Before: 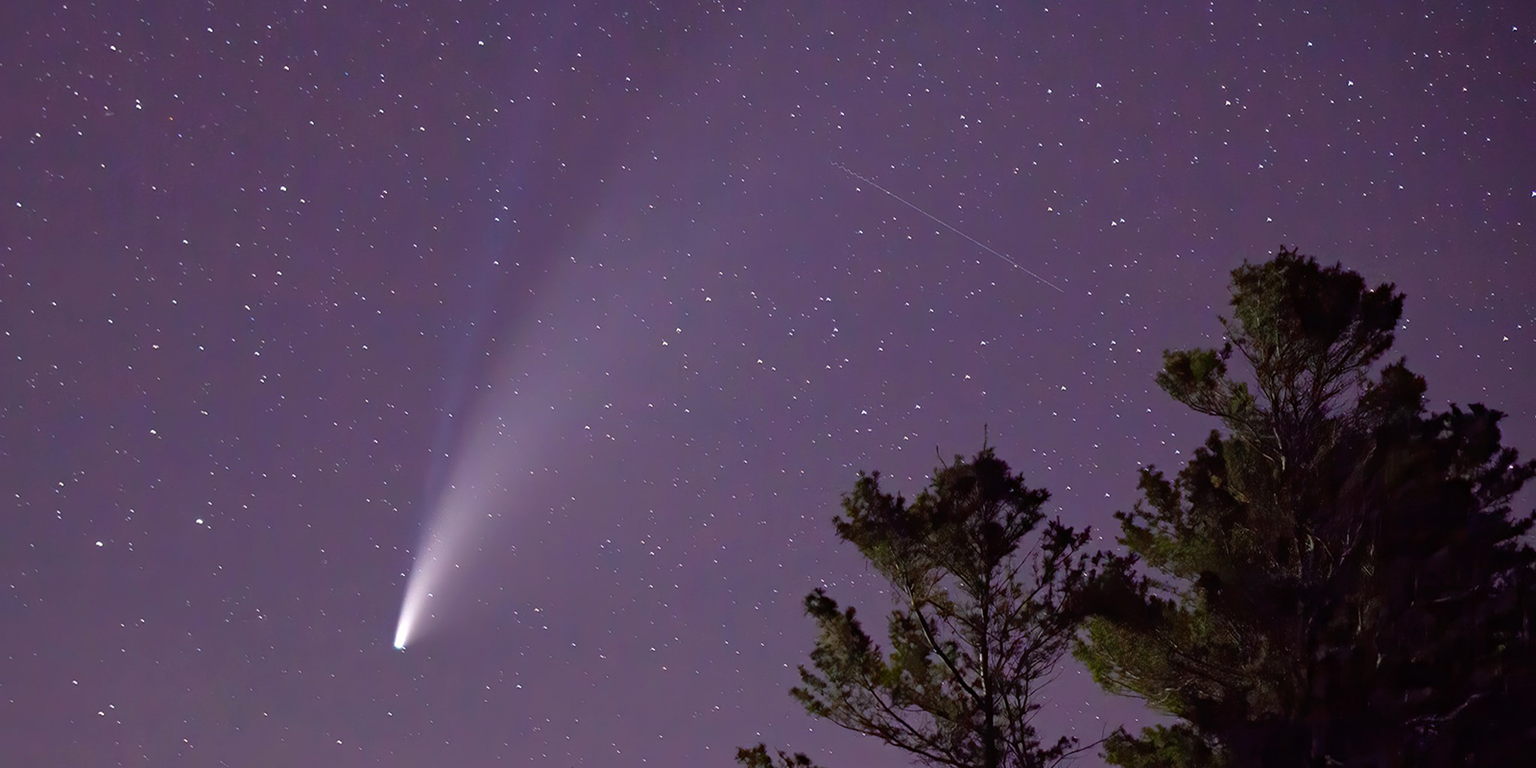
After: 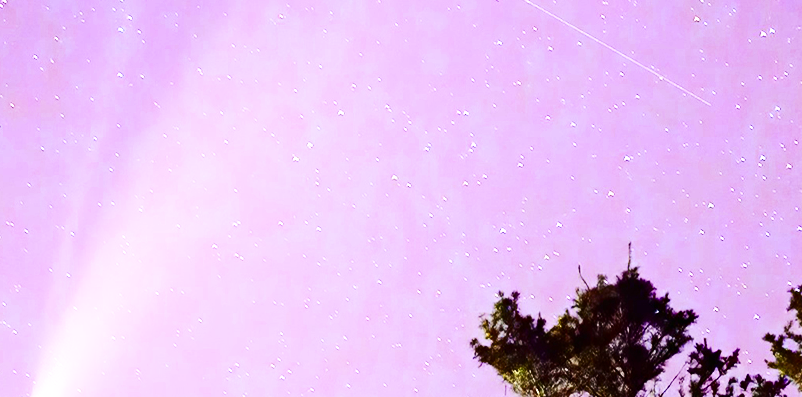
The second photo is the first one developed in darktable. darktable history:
tone equalizer: edges refinement/feathering 500, mask exposure compensation -1.57 EV, preserve details no
exposure: black level correction 0, exposure 1.2 EV, compensate highlight preservation false
crop: left 24.869%, top 24.891%, right 24.999%, bottom 25.439%
shadows and highlights: shadows -71.21, highlights 33.98, soften with gaussian
base curve: curves: ch0 [(0, 0.003) (0.001, 0.002) (0.006, 0.004) (0.02, 0.022) (0.048, 0.086) (0.094, 0.234) (0.162, 0.431) (0.258, 0.629) (0.385, 0.8) (0.548, 0.918) (0.751, 0.988) (1, 1)], preserve colors none
contrast brightness saturation: contrast 0.289
color zones: curves: ch0 [(0, 0.485) (0.178, 0.476) (0.261, 0.623) (0.411, 0.403) (0.708, 0.603) (0.934, 0.412)]; ch1 [(0.003, 0.485) (0.149, 0.496) (0.229, 0.584) (0.326, 0.551) (0.484, 0.262) (0.757, 0.643)]
